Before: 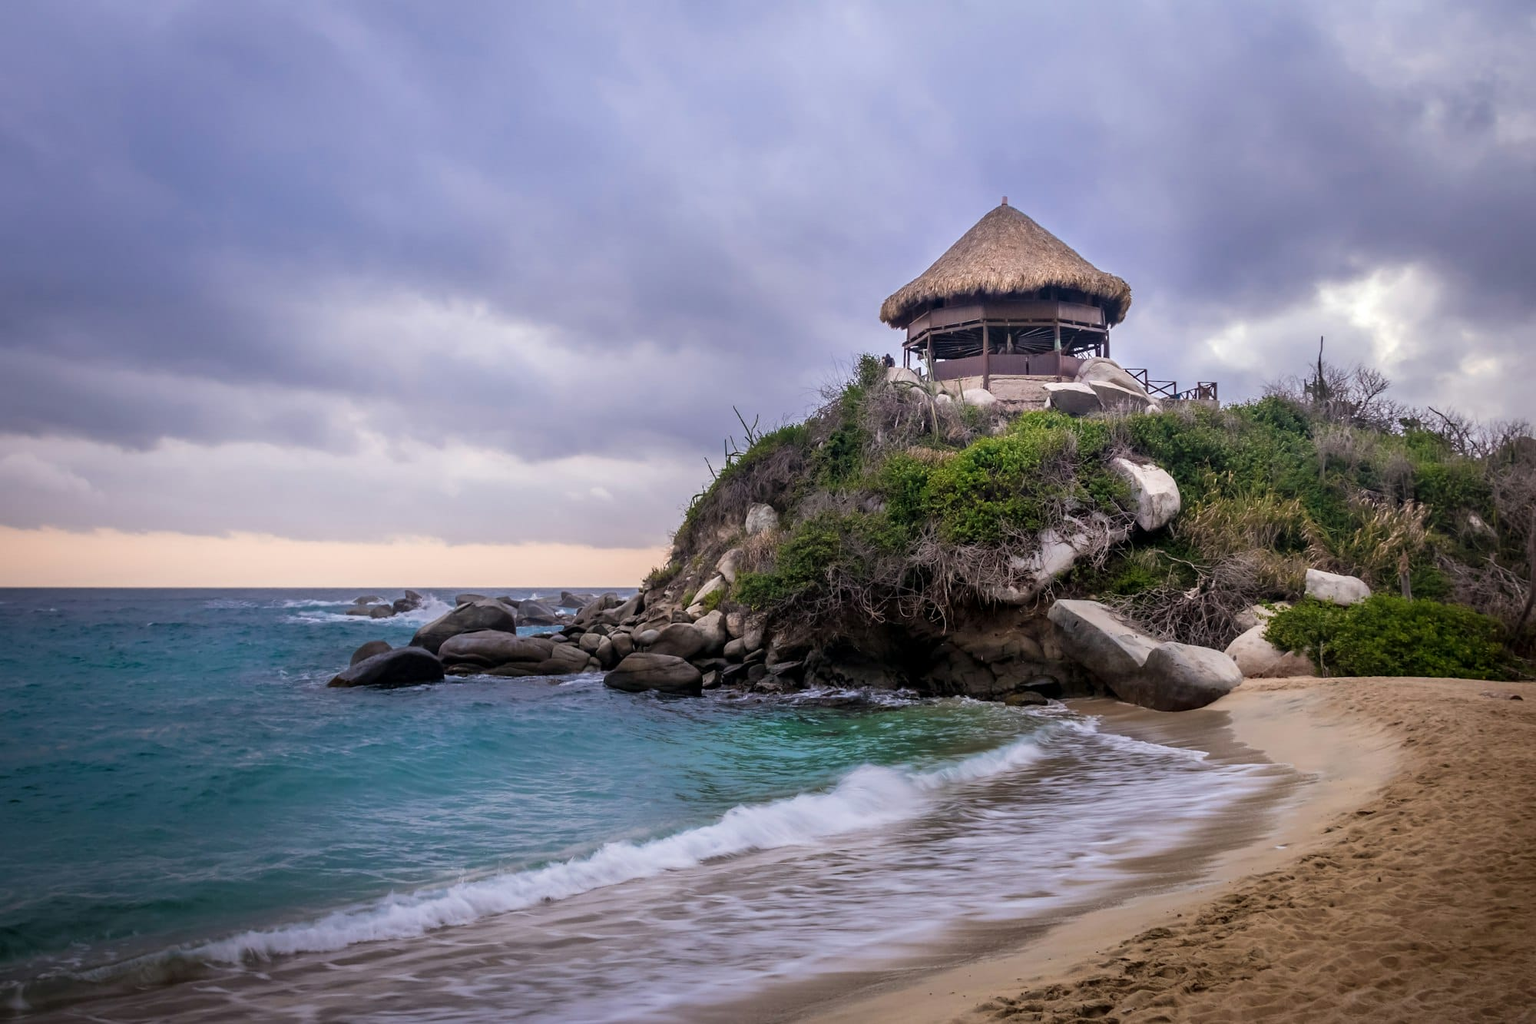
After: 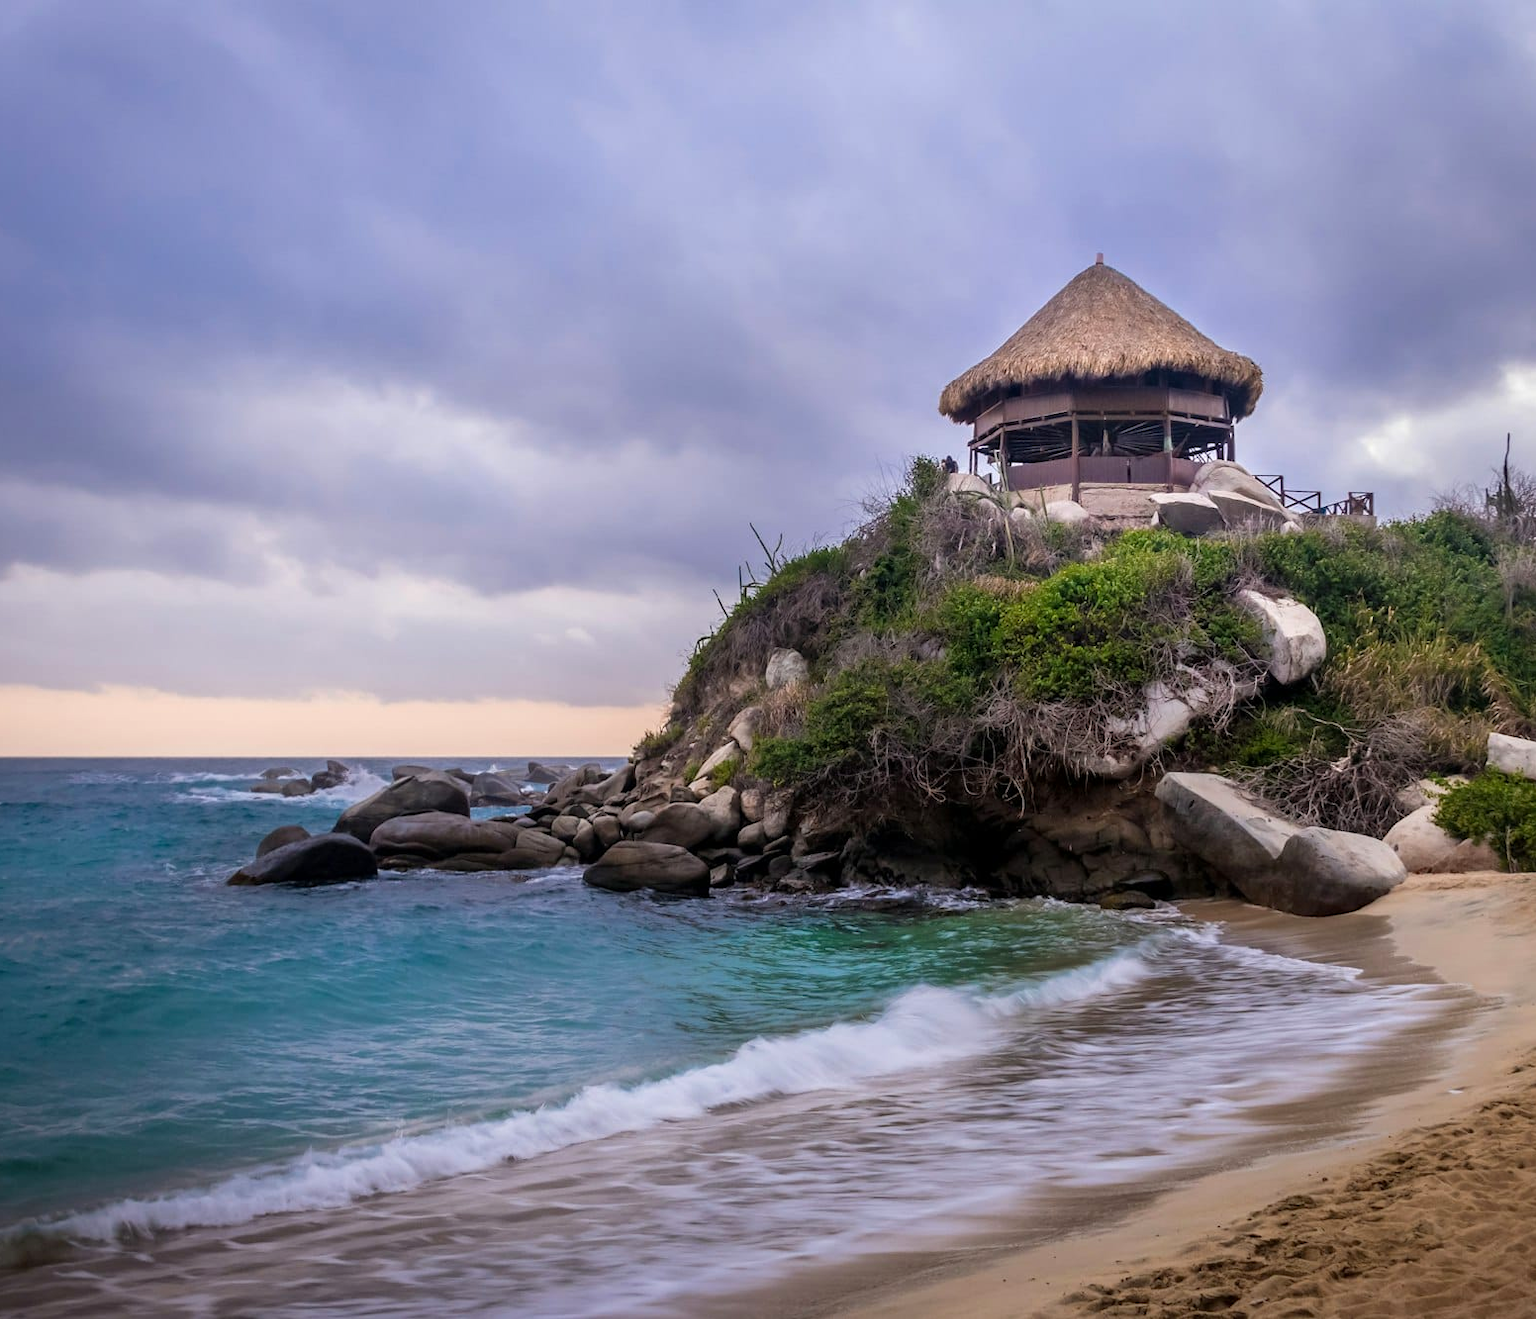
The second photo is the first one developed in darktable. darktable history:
color correction: highlights b* 0.03, saturation 1.11
crop: left 9.889%, right 12.492%
